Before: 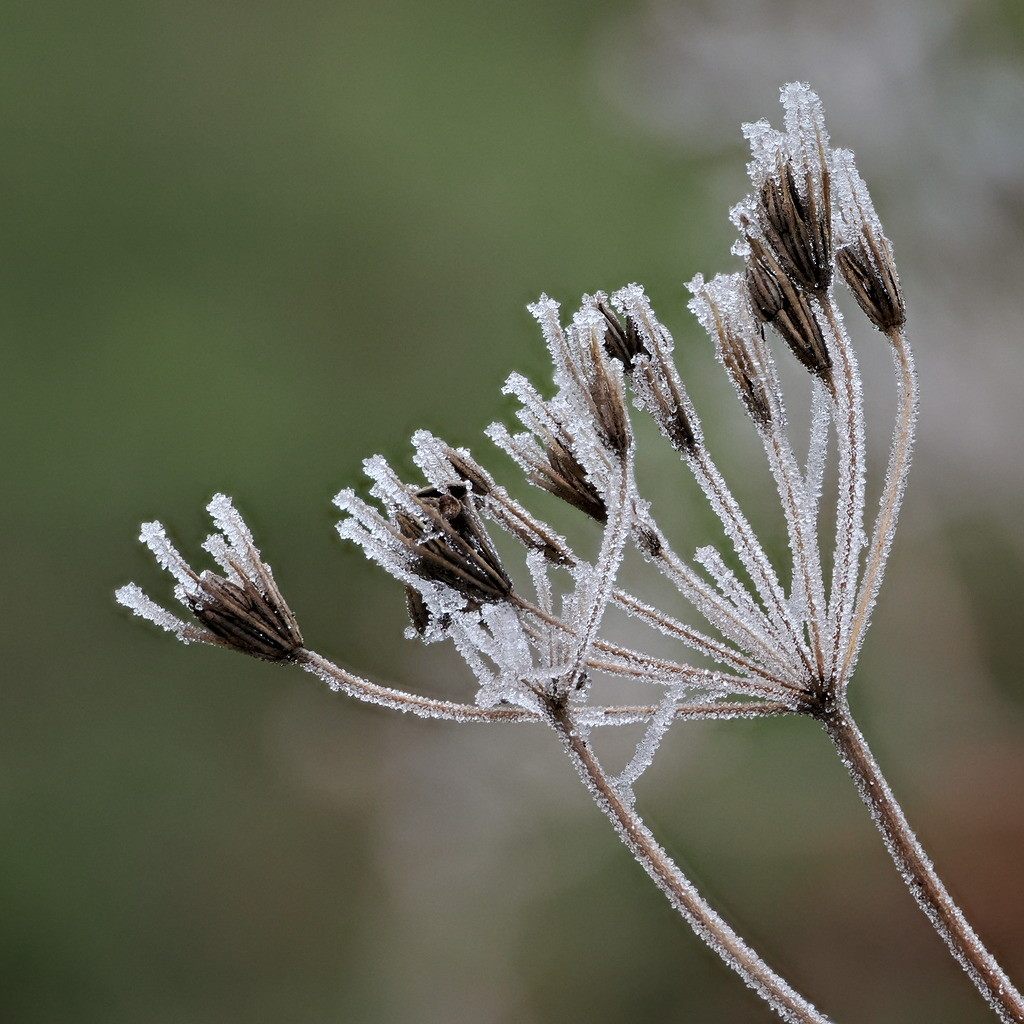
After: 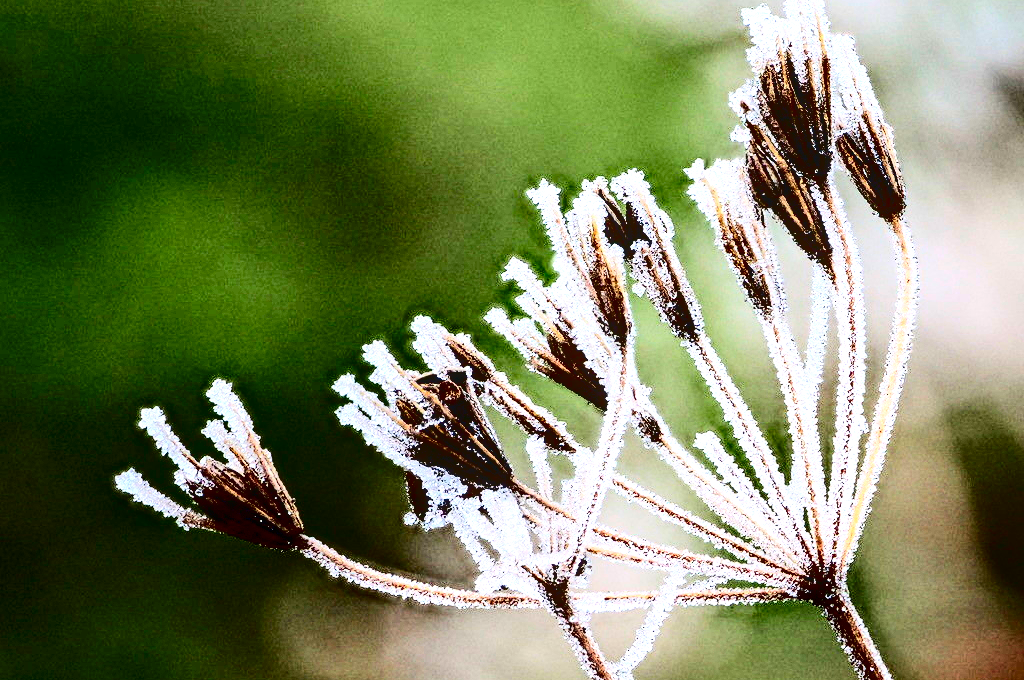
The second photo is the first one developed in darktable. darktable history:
crop: top 11.147%, bottom 22.402%
exposure: exposure 1.266 EV, compensate exposure bias true, compensate highlight preservation false
contrast brightness saturation: contrast 0.788, brightness -0.996, saturation 0.999
local contrast: detail 130%
